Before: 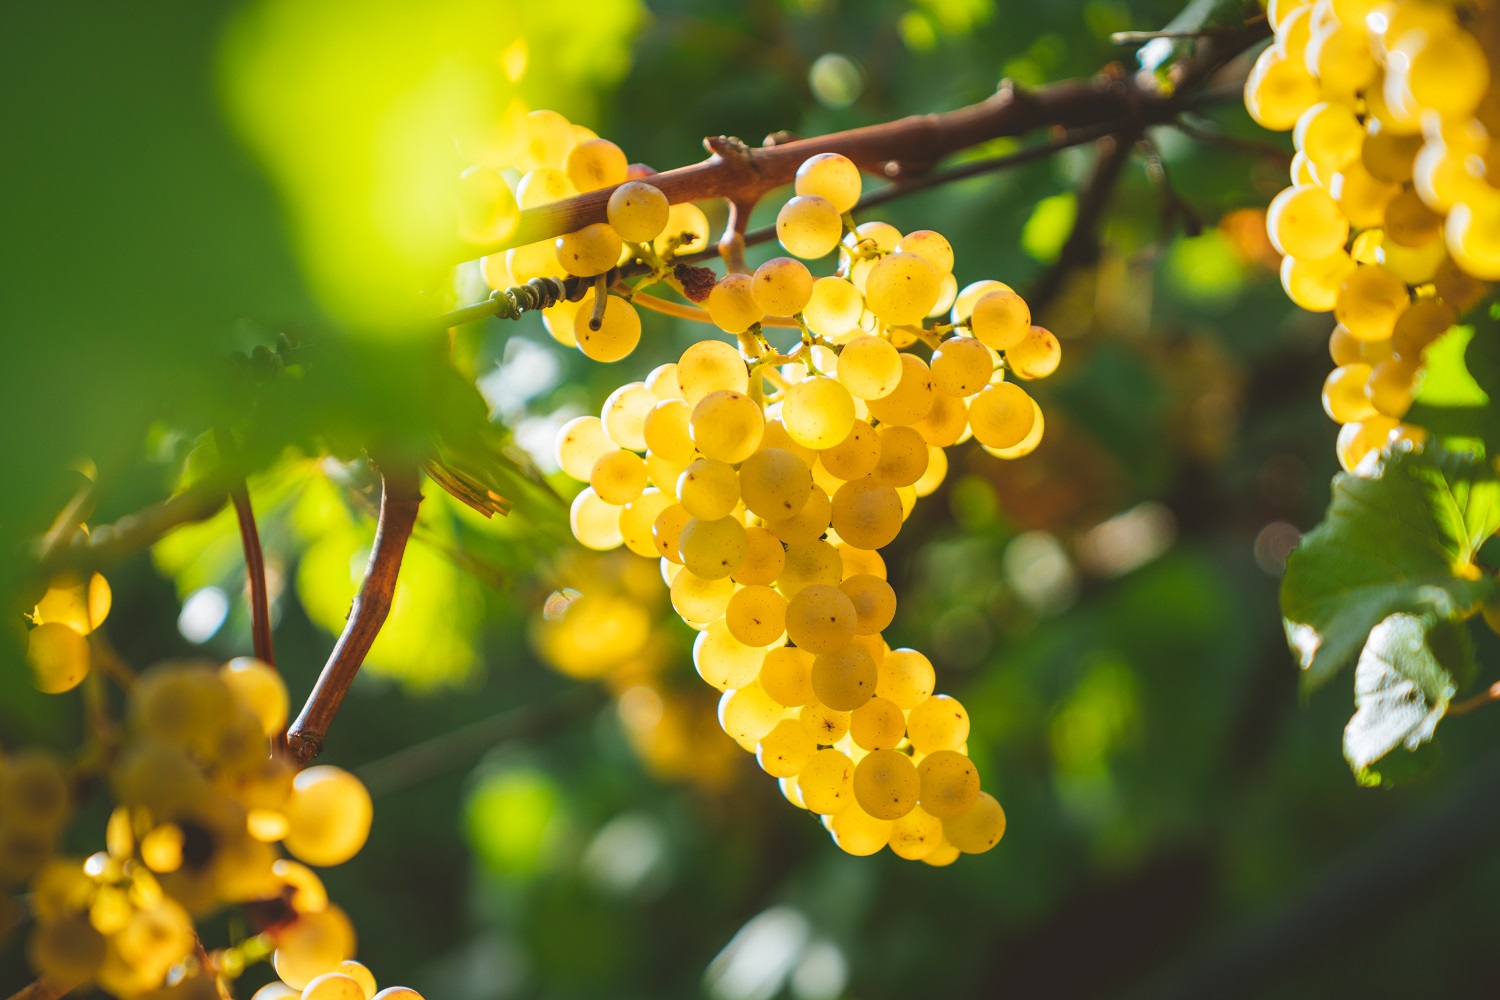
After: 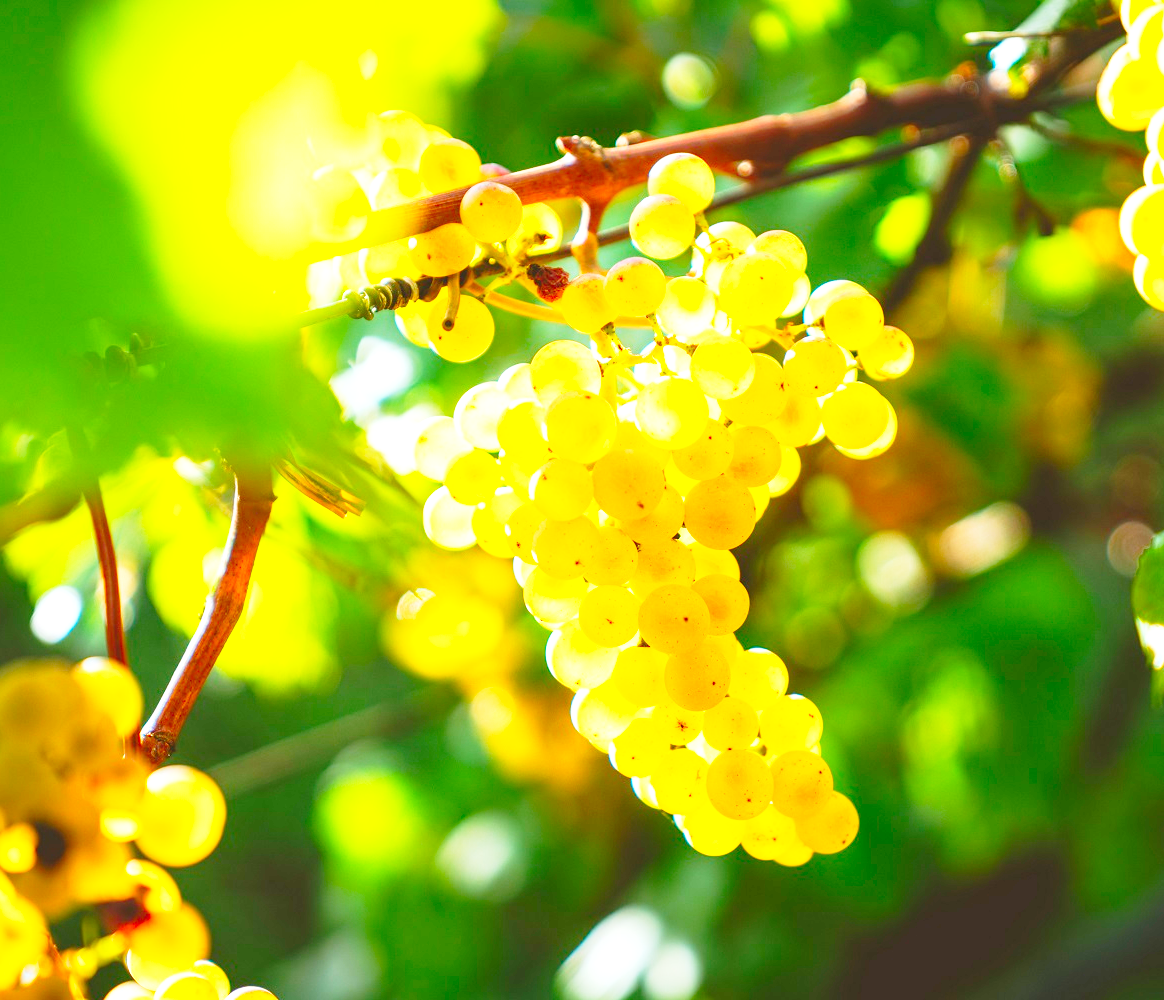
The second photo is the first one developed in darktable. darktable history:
base curve: curves: ch0 [(0, 0) (0.028, 0.03) (0.121, 0.232) (0.46, 0.748) (0.859, 0.968) (1, 1)], preserve colors none
exposure: black level correction 0, exposure 0.692 EV, compensate highlight preservation false
contrast brightness saturation: saturation 0.505
crop: left 9.864%, right 12.526%
